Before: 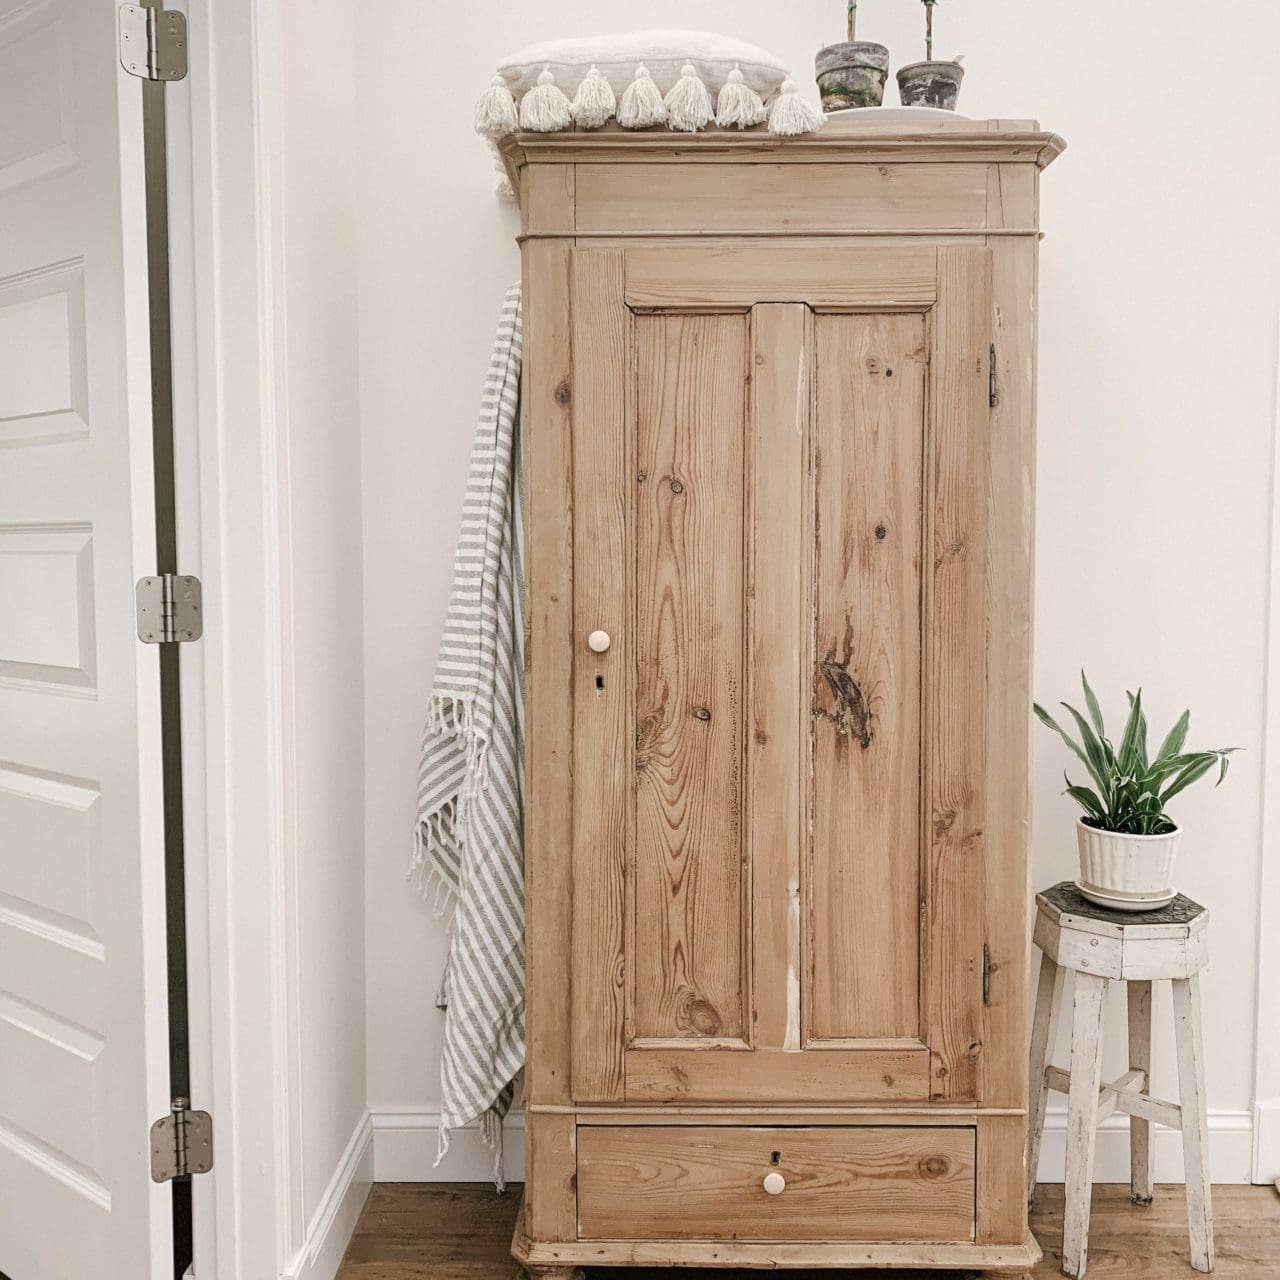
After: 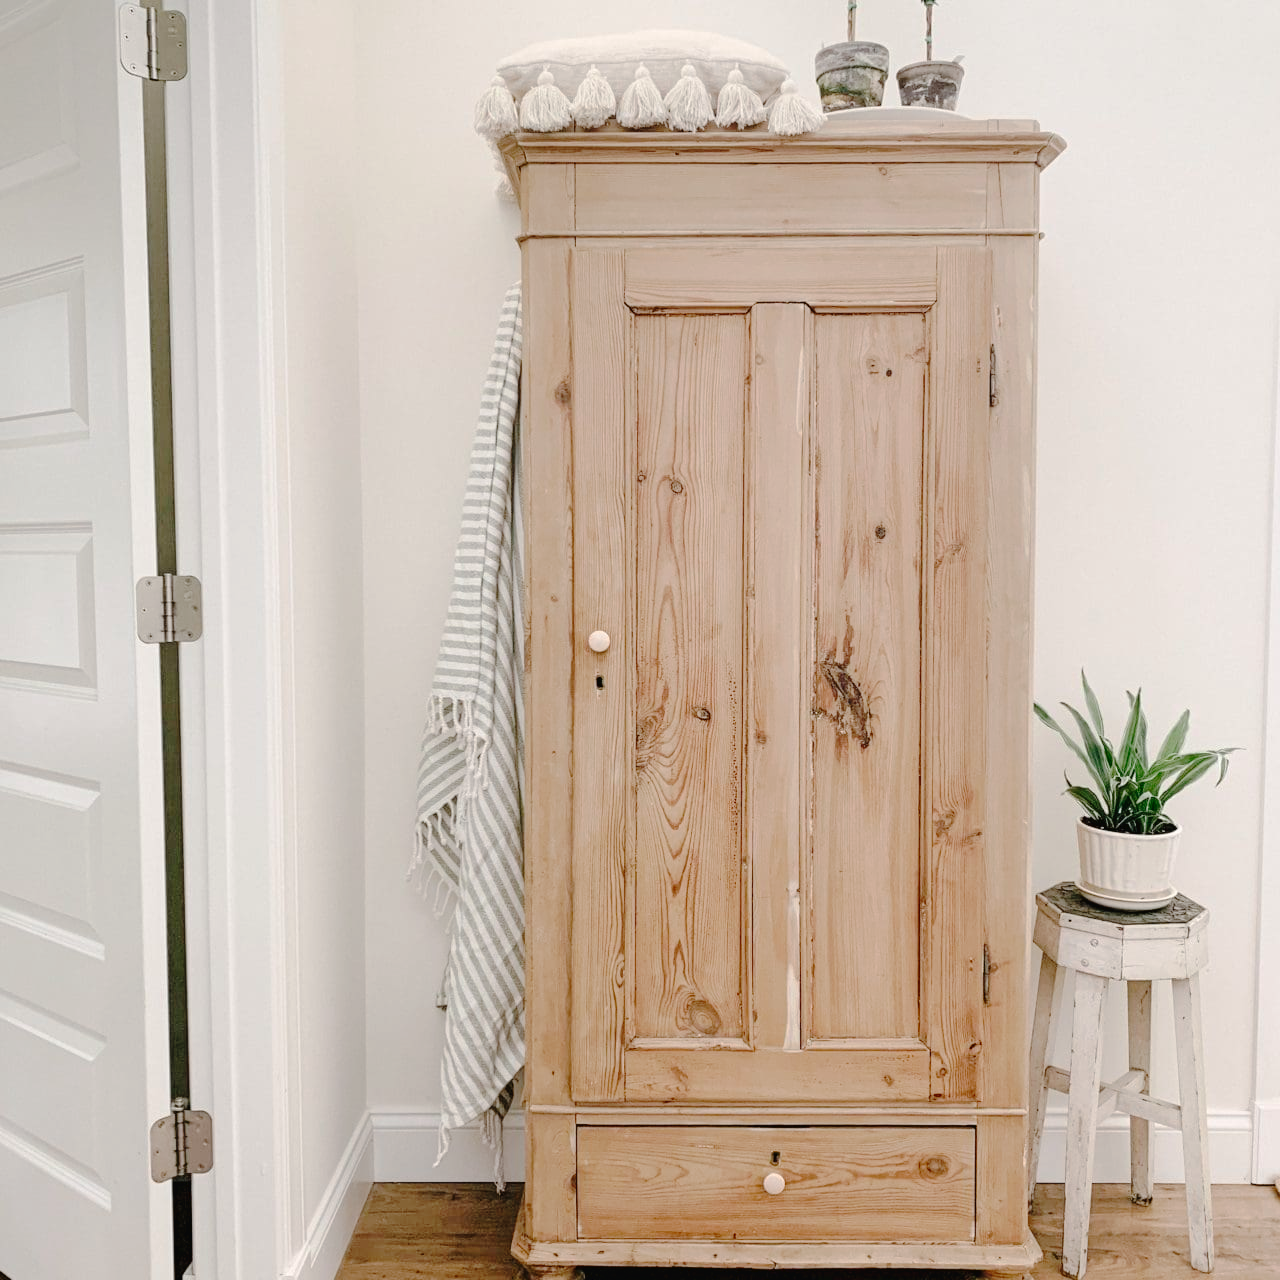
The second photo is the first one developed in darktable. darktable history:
tone curve: curves: ch0 [(0, 0) (0.003, 0.021) (0.011, 0.021) (0.025, 0.021) (0.044, 0.033) (0.069, 0.053) (0.1, 0.08) (0.136, 0.114) (0.177, 0.171) (0.224, 0.246) (0.277, 0.332) (0.335, 0.424) (0.399, 0.496) (0.468, 0.561) (0.543, 0.627) (0.623, 0.685) (0.709, 0.741) (0.801, 0.813) (0.898, 0.902) (1, 1)], preserve colors none
